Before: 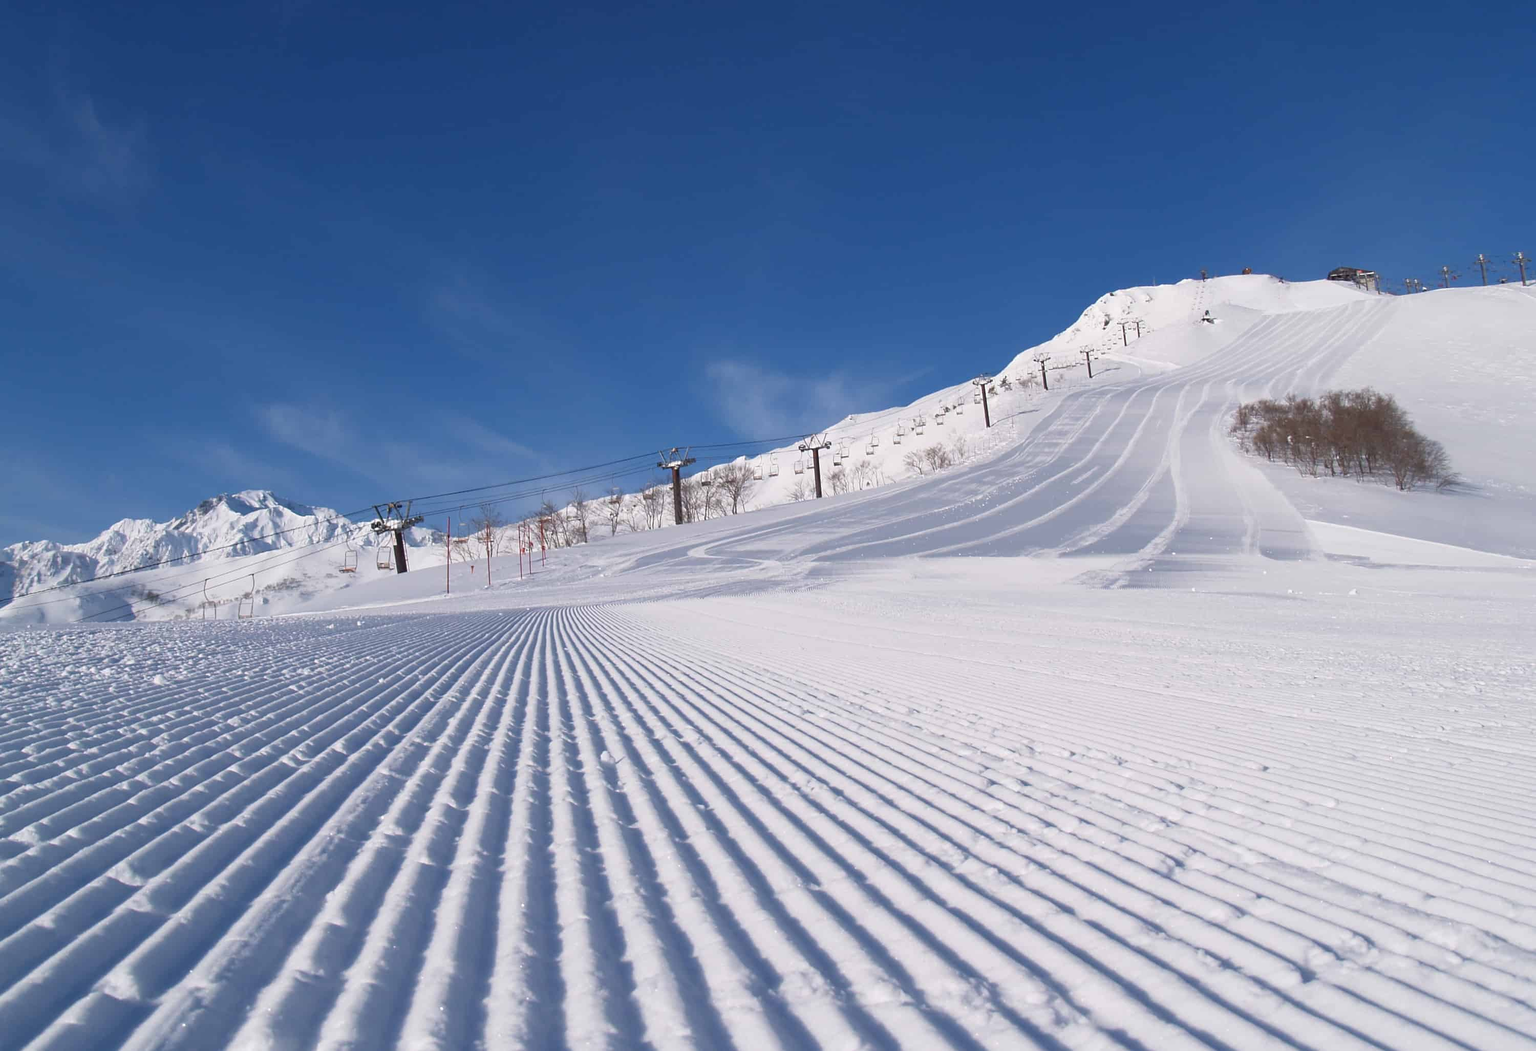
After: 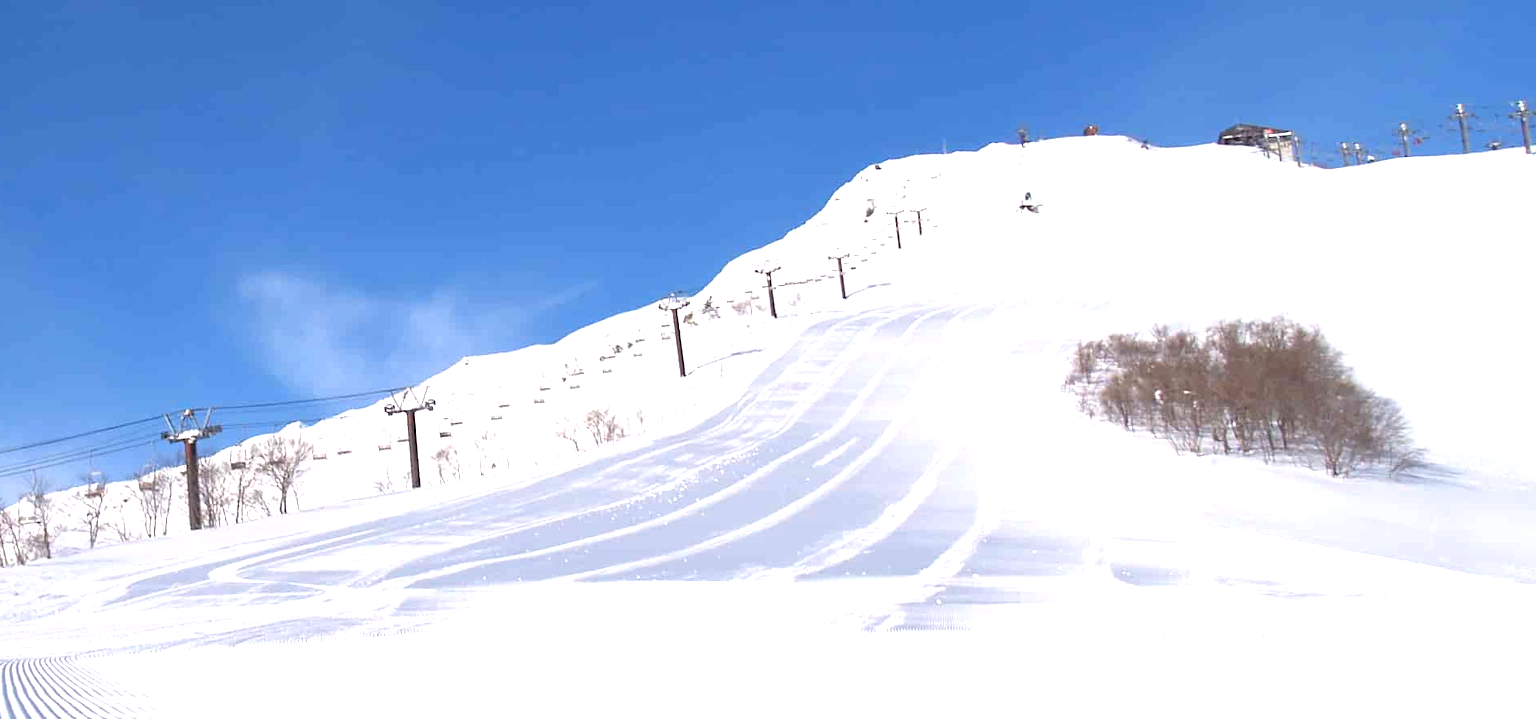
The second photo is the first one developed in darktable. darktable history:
crop: left 36.147%, top 17.966%, right 0.399%, bottom 38.603%
exposure: black level correction 0, exposure 1.104 EV, compensate highlight preservation false
